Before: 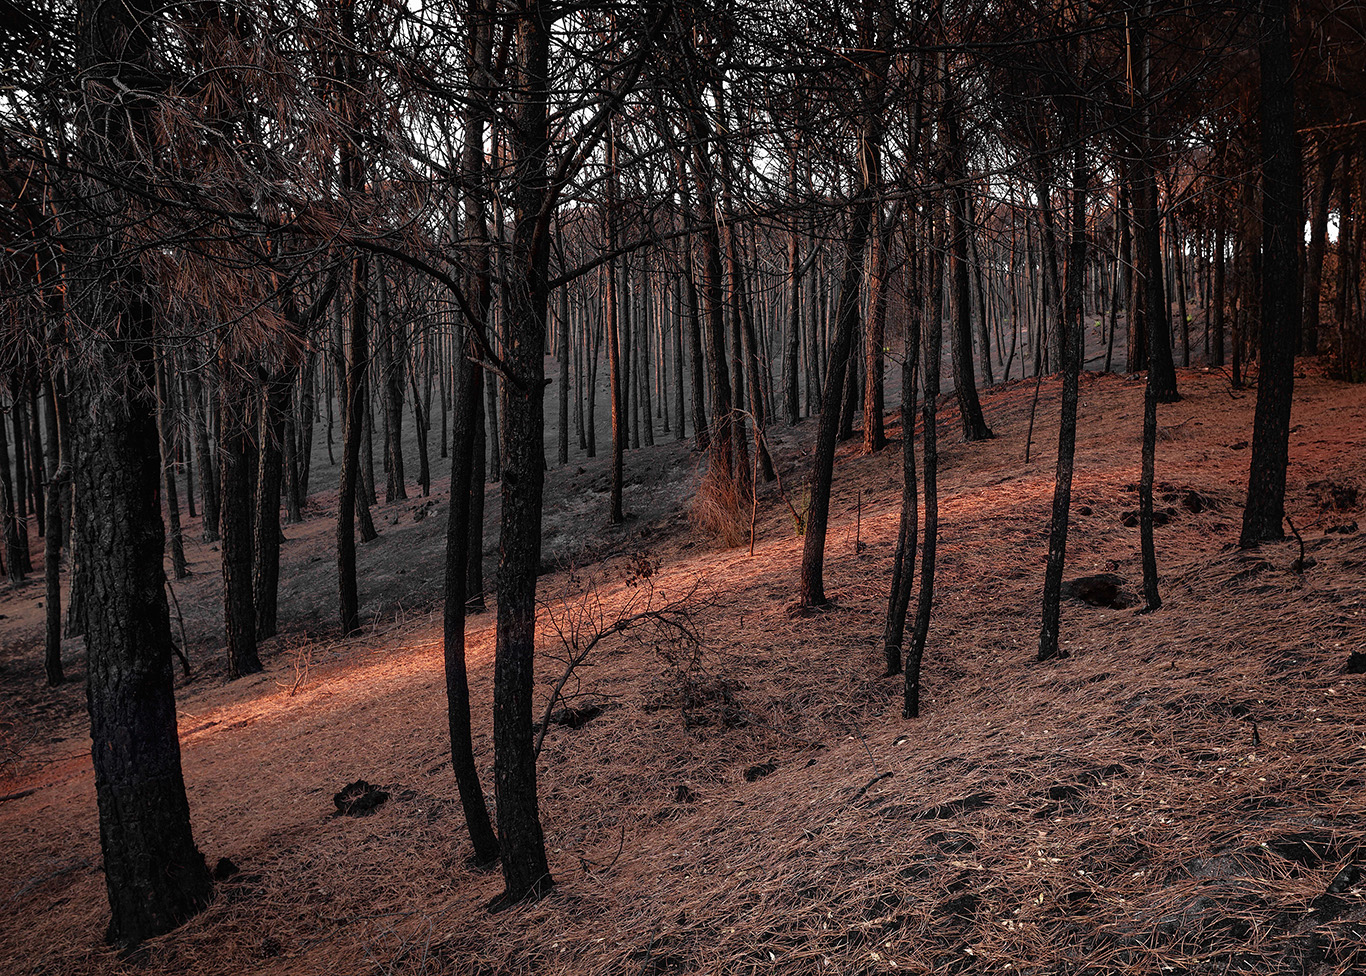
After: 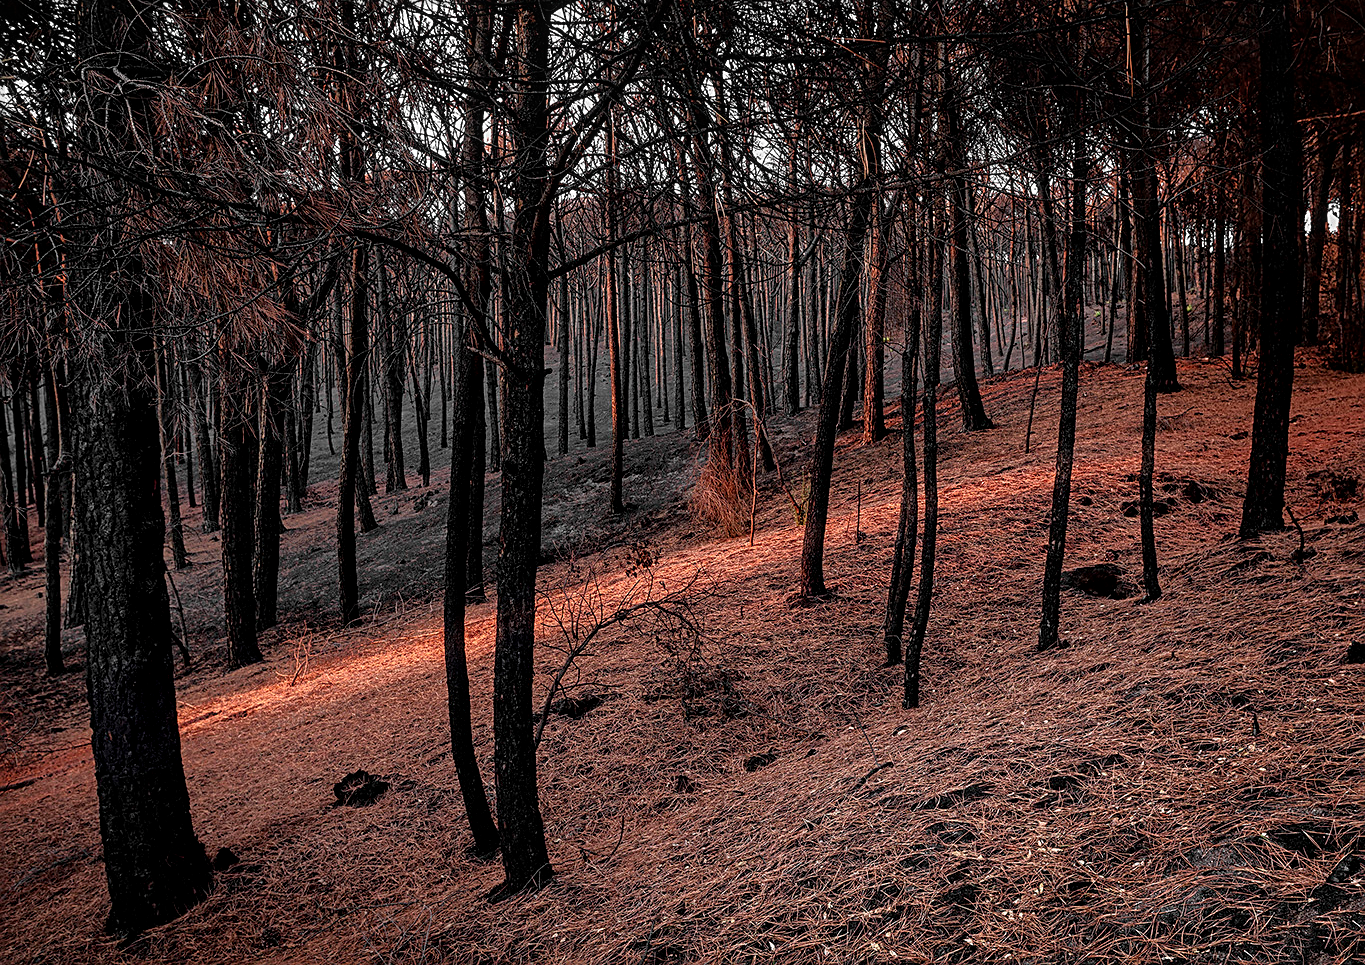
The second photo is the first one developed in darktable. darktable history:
crop: top 1.049%, right 0.001%
sharpen: on, module defaults
local contrast: on, module defaults
